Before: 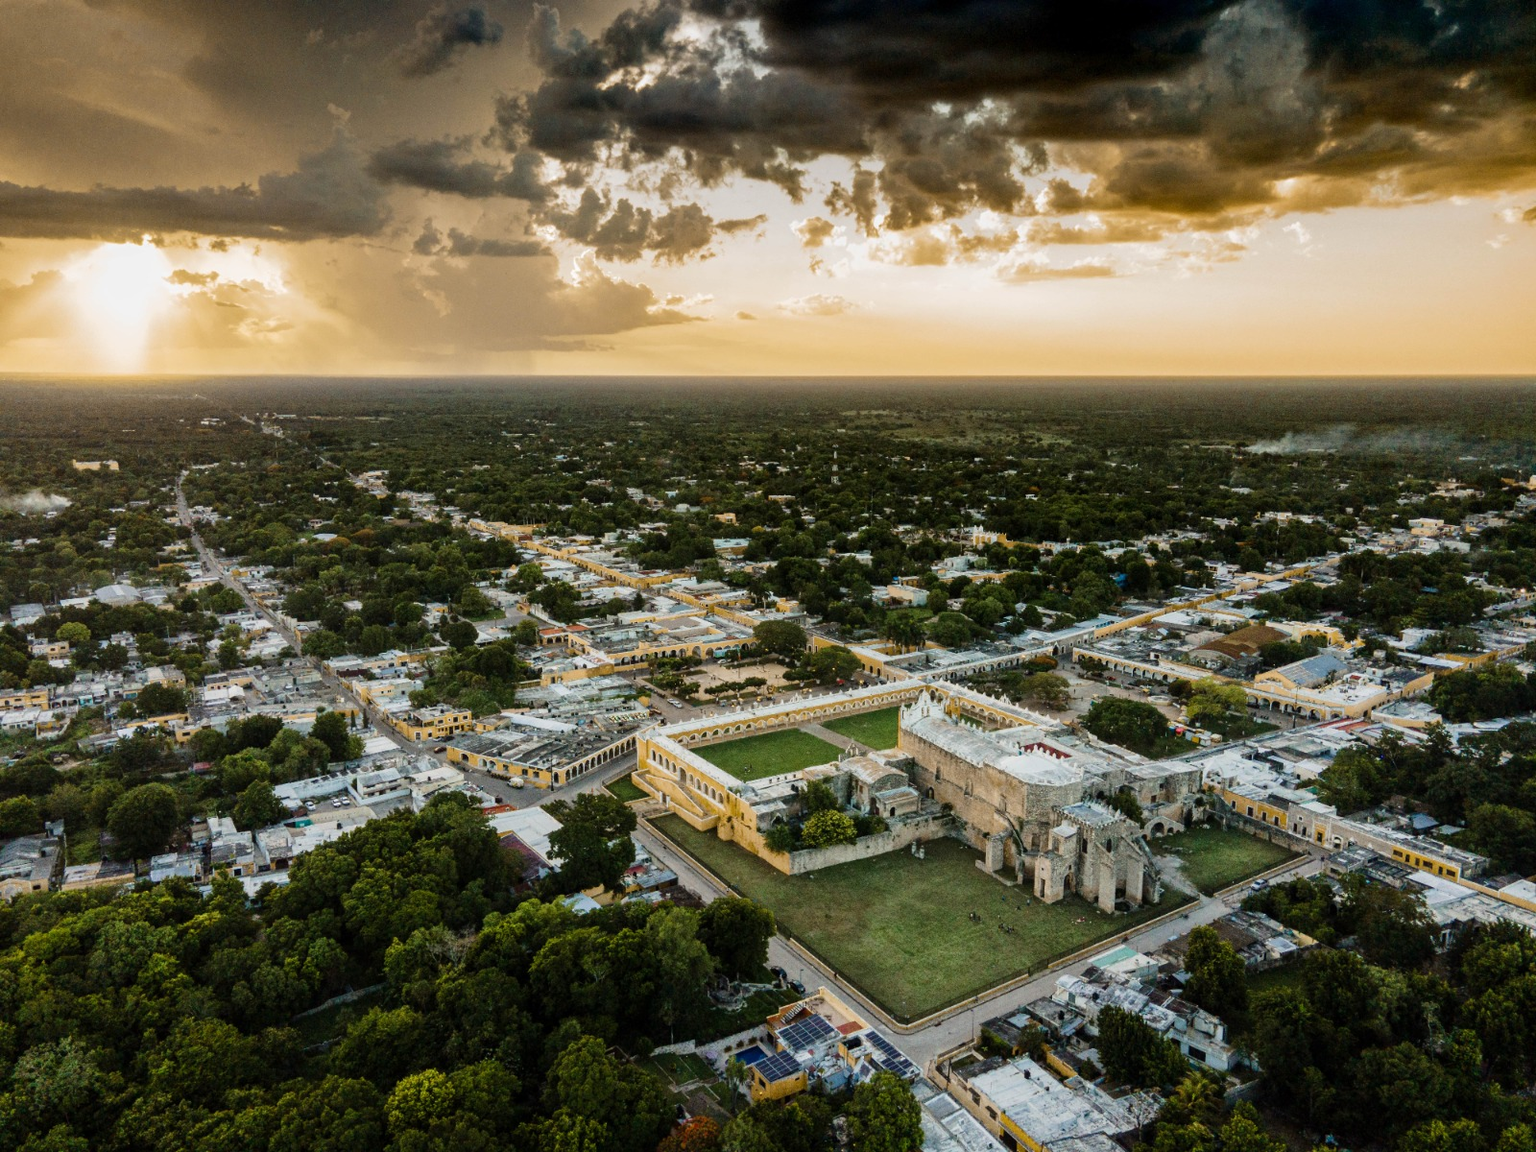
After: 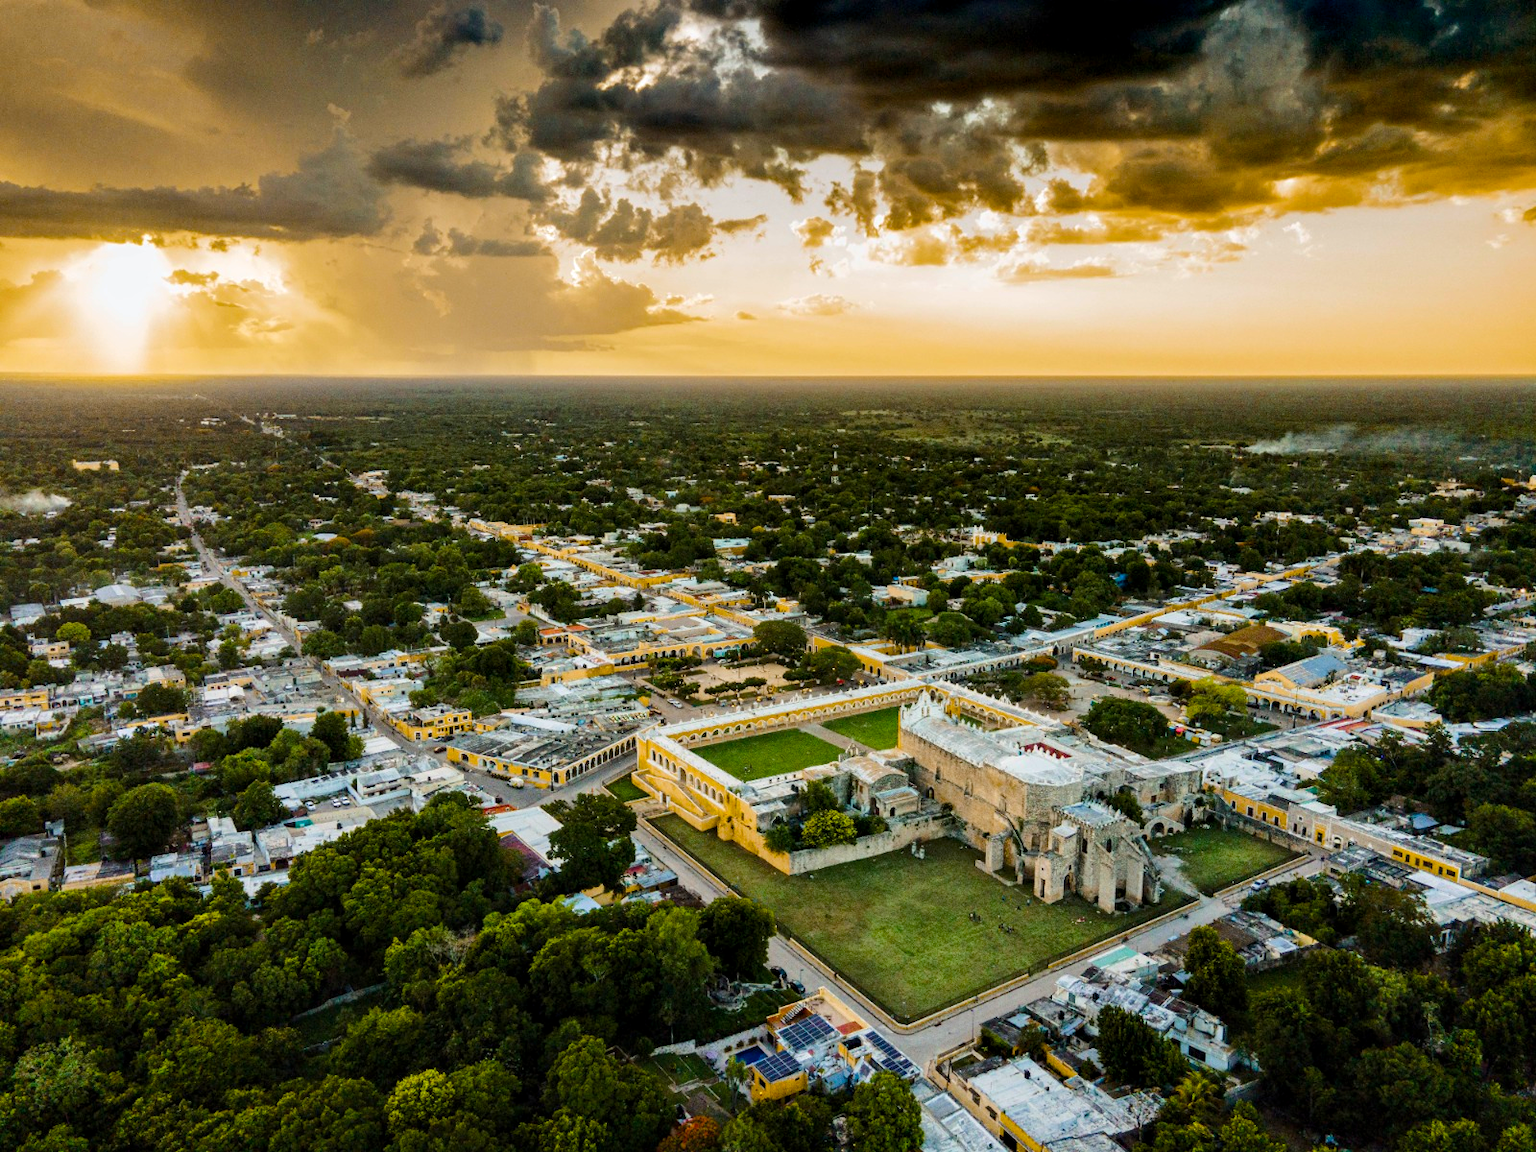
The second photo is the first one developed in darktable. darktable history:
color balance rgb: perceptual saturation grading › global saturation 25%, perceptual brilliance grading › mid-tones 10%, perceptual brilliance grading › shadows 15%, global vibrance 20%
contrast equalizer: octaves 7, y [[0.6 ×6], [0.55 ×6], [0 ×6], [0 ×6], [0 ×6]], mix 0.2
